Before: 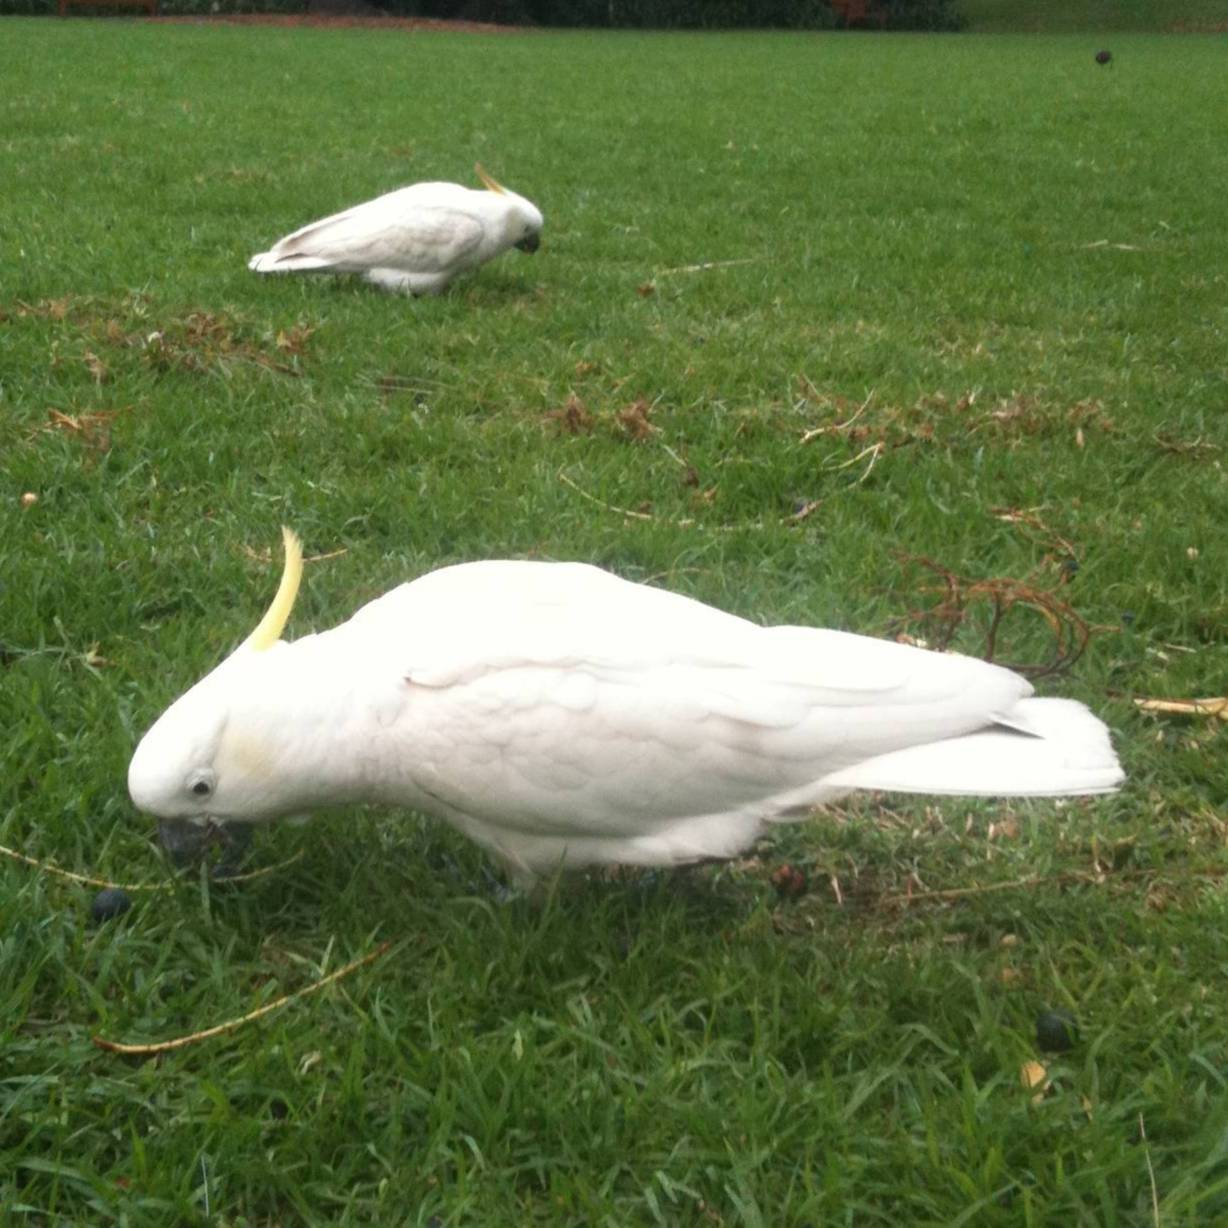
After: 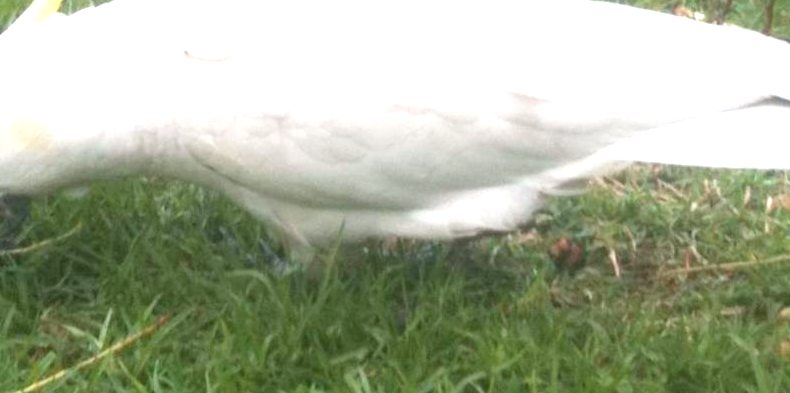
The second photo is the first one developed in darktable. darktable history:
crop: left 18.091%, top 51.13%, right 17.525%, bottom 16.85%
exposure: black level correction 0, exposure 0.7 EV, compensate exposure bias true, compensate highlight preservation false
white balance: red 0.983, blue 1.036
contrast brightness saturation: brightness 0.09, saturation 0.19
color contrast: green-magenta contrast 0.84, blue-yellow contrast 0.86
